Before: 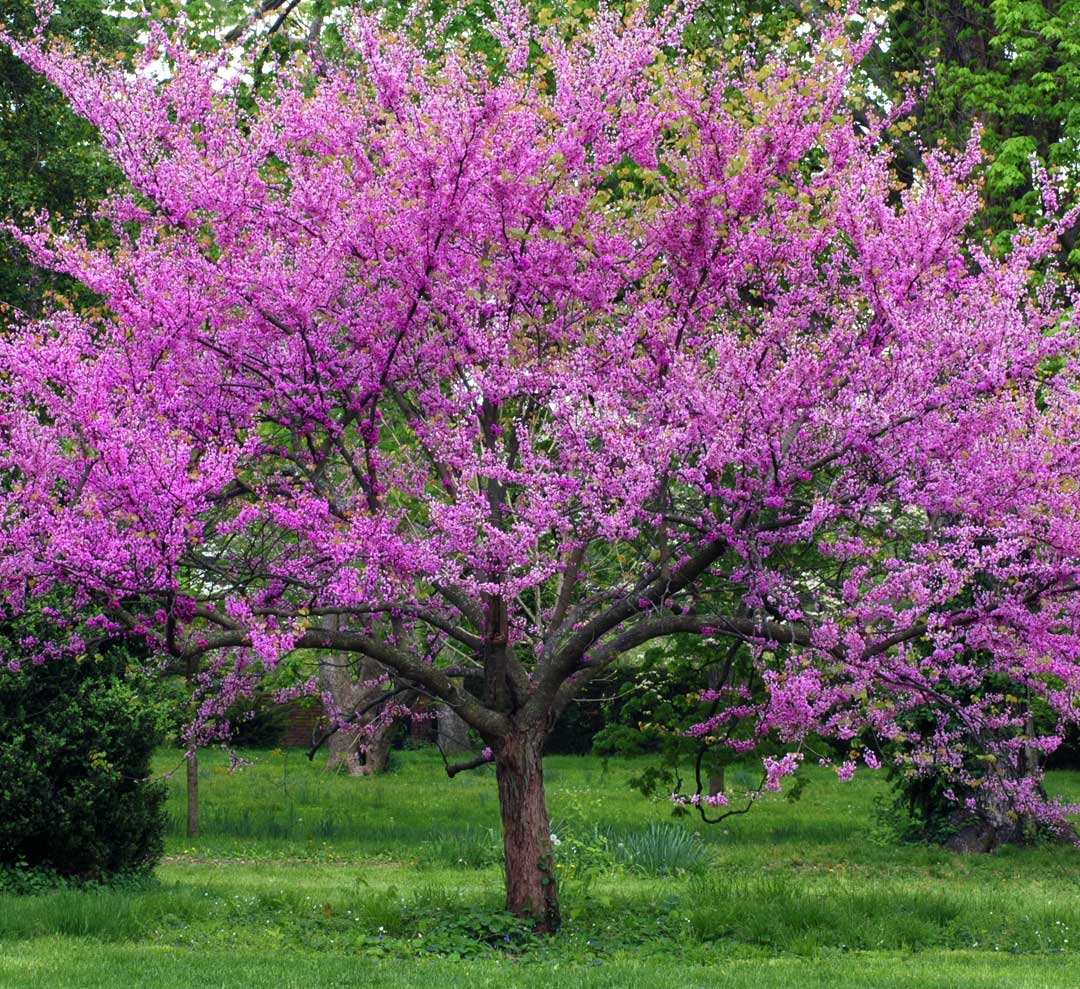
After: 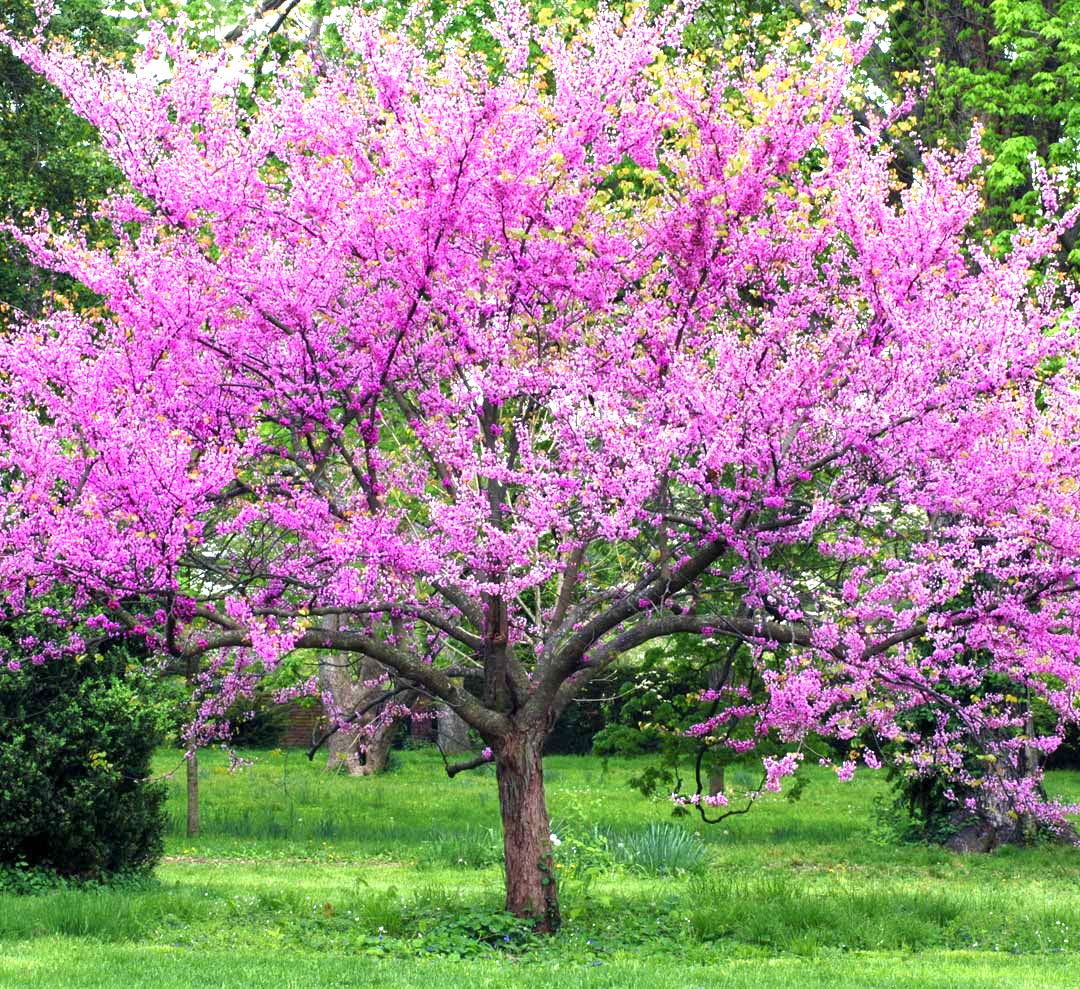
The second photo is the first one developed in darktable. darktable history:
exposure: black level correction 0.001, exposure 1.131 EV, compensate highlight preservation false
